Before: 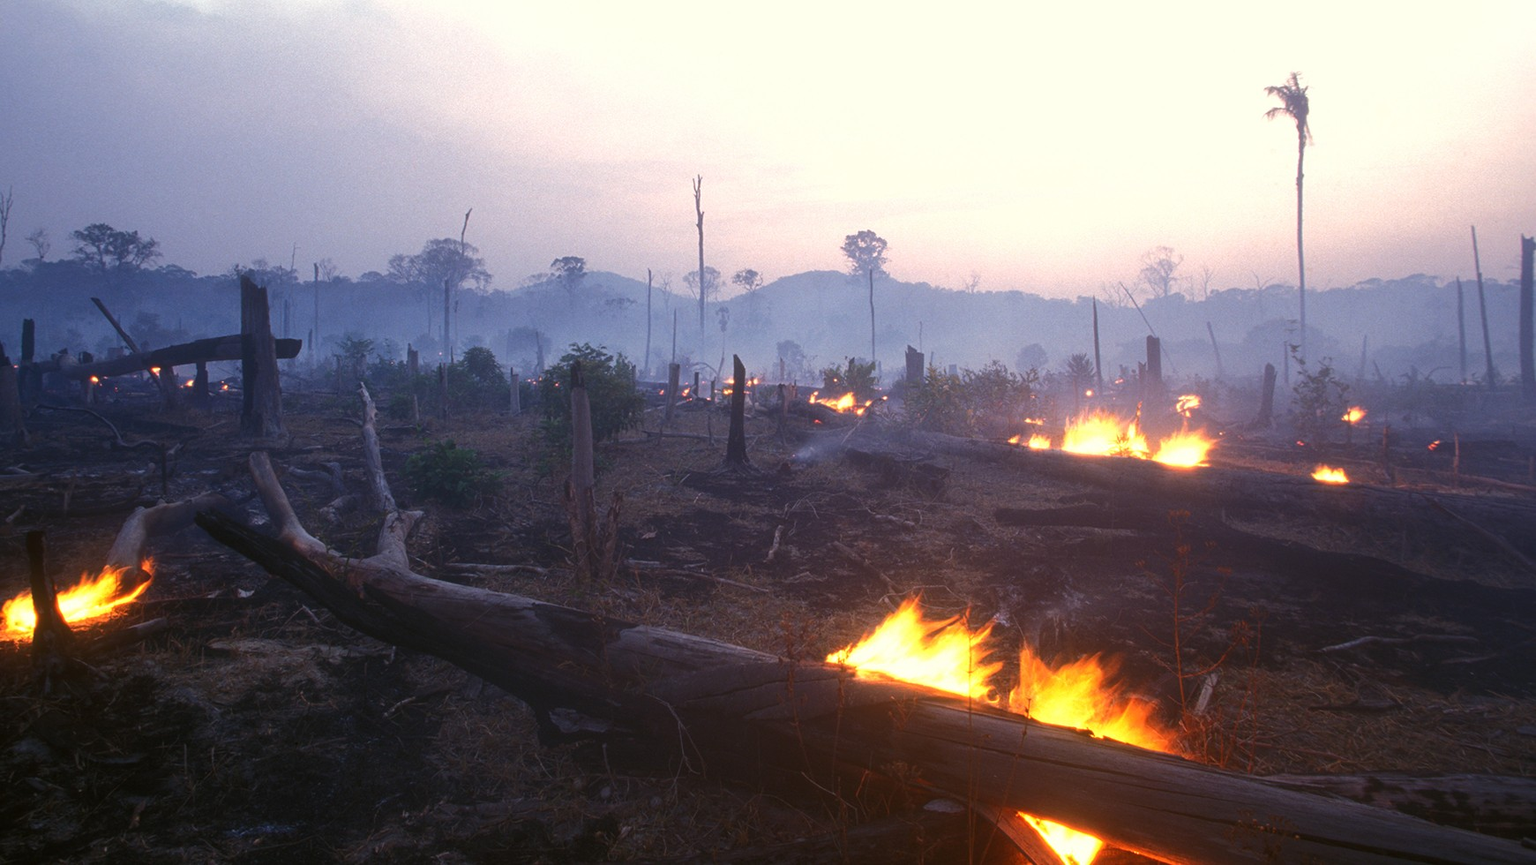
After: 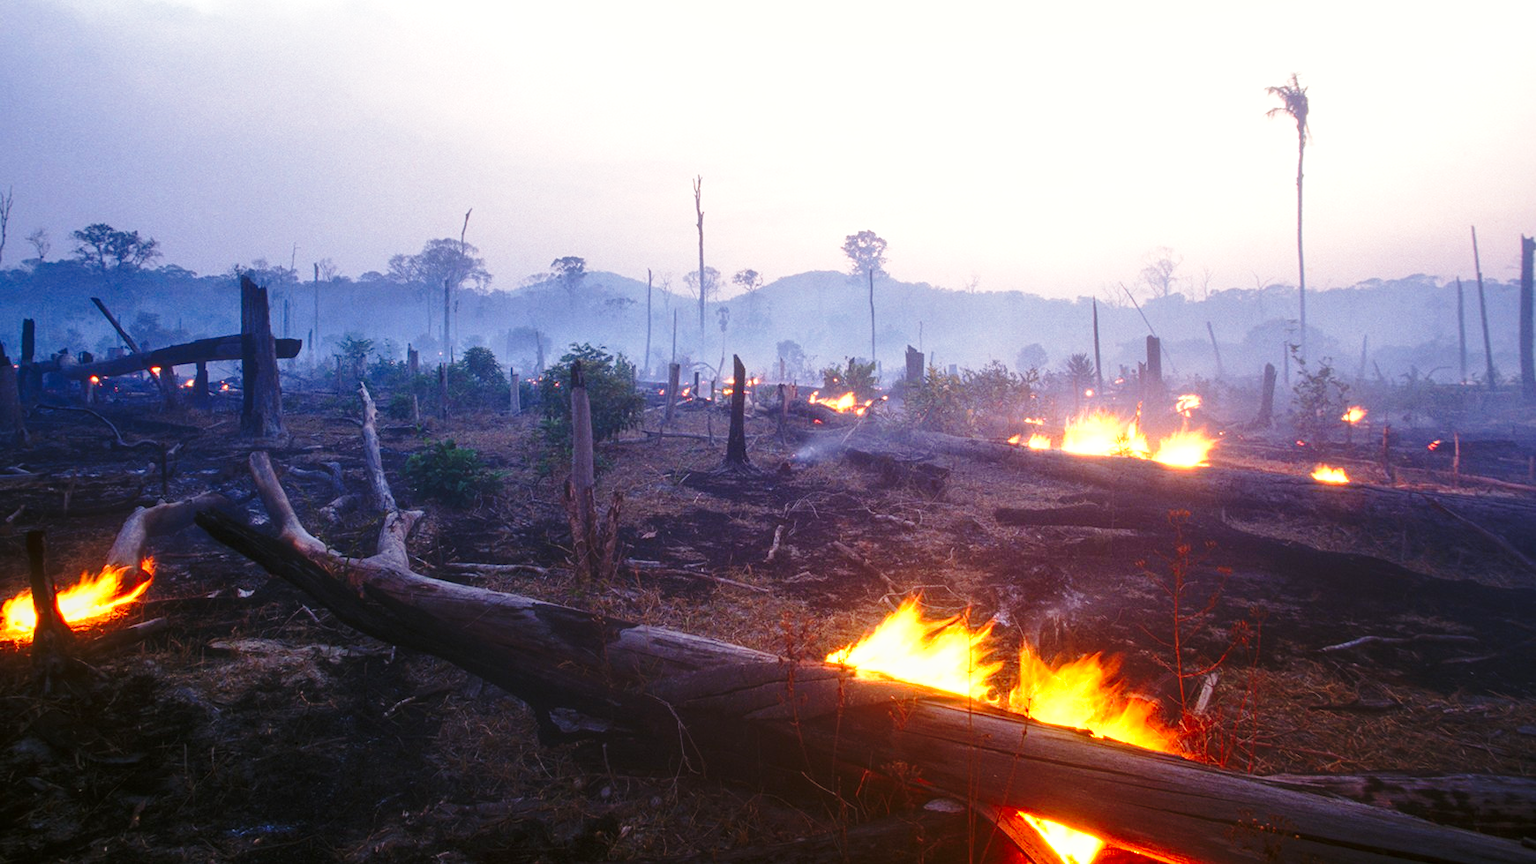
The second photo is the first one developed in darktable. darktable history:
local contrast: on, module defaults
color zones: curves: ch0 [(0, 0.613) (0.01, 0.613) (0.245, 0.448) (0.498, 0.529) (0.642, 0.665) (0.879, 0.777) (0.99, 0.613)]; ch1 [(0, 0) (0.143, 0) (0.286, 0) (0.429, 0) (0.571, 0) (0.714, 0) (0.857, 0)], mix -121.96%
base curve: curves: ch0 [(0, 0) (0.028, 0.03) (0.121, 0.232) (0.46, 0.748) (0.859, 0.968) (1, 1)], preserve colors none
